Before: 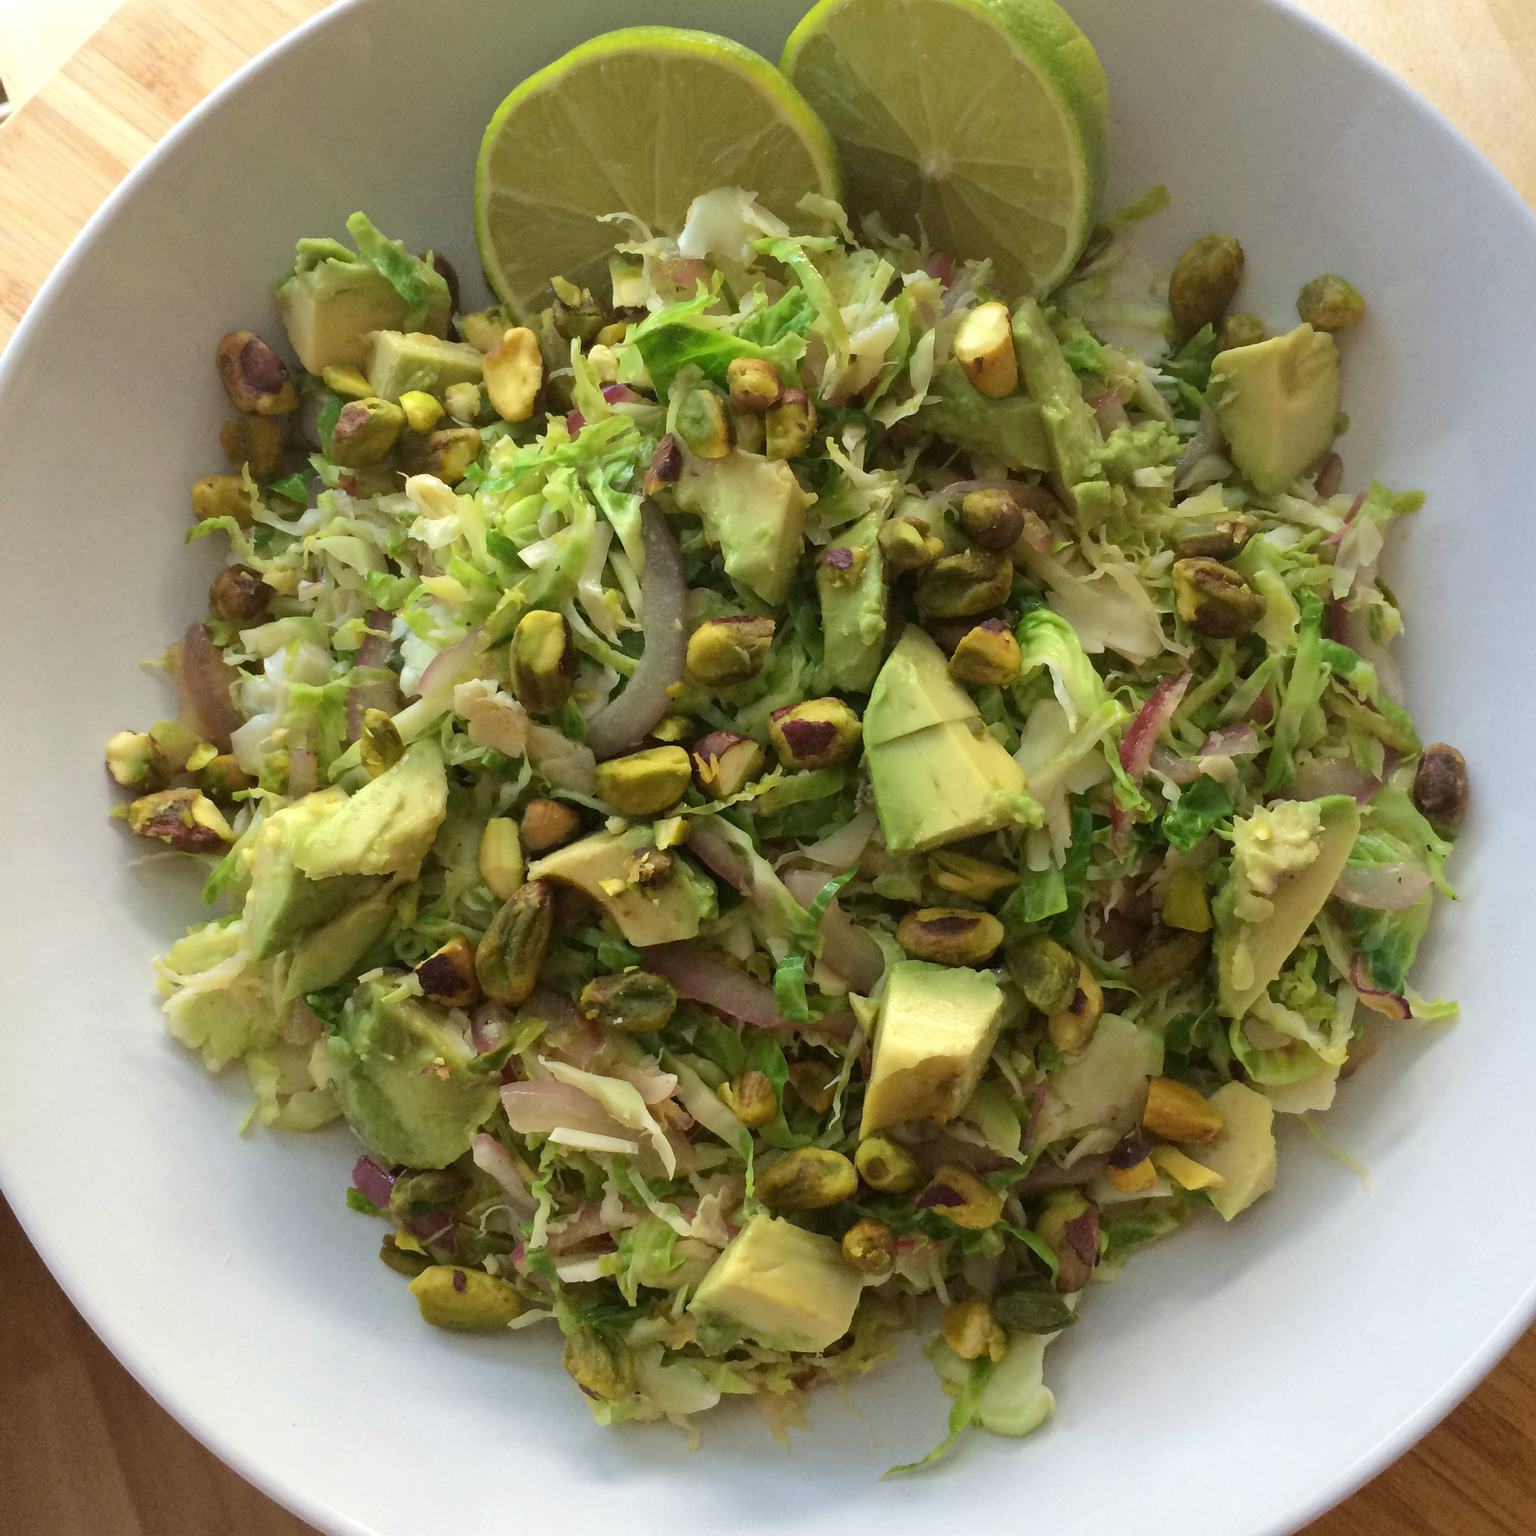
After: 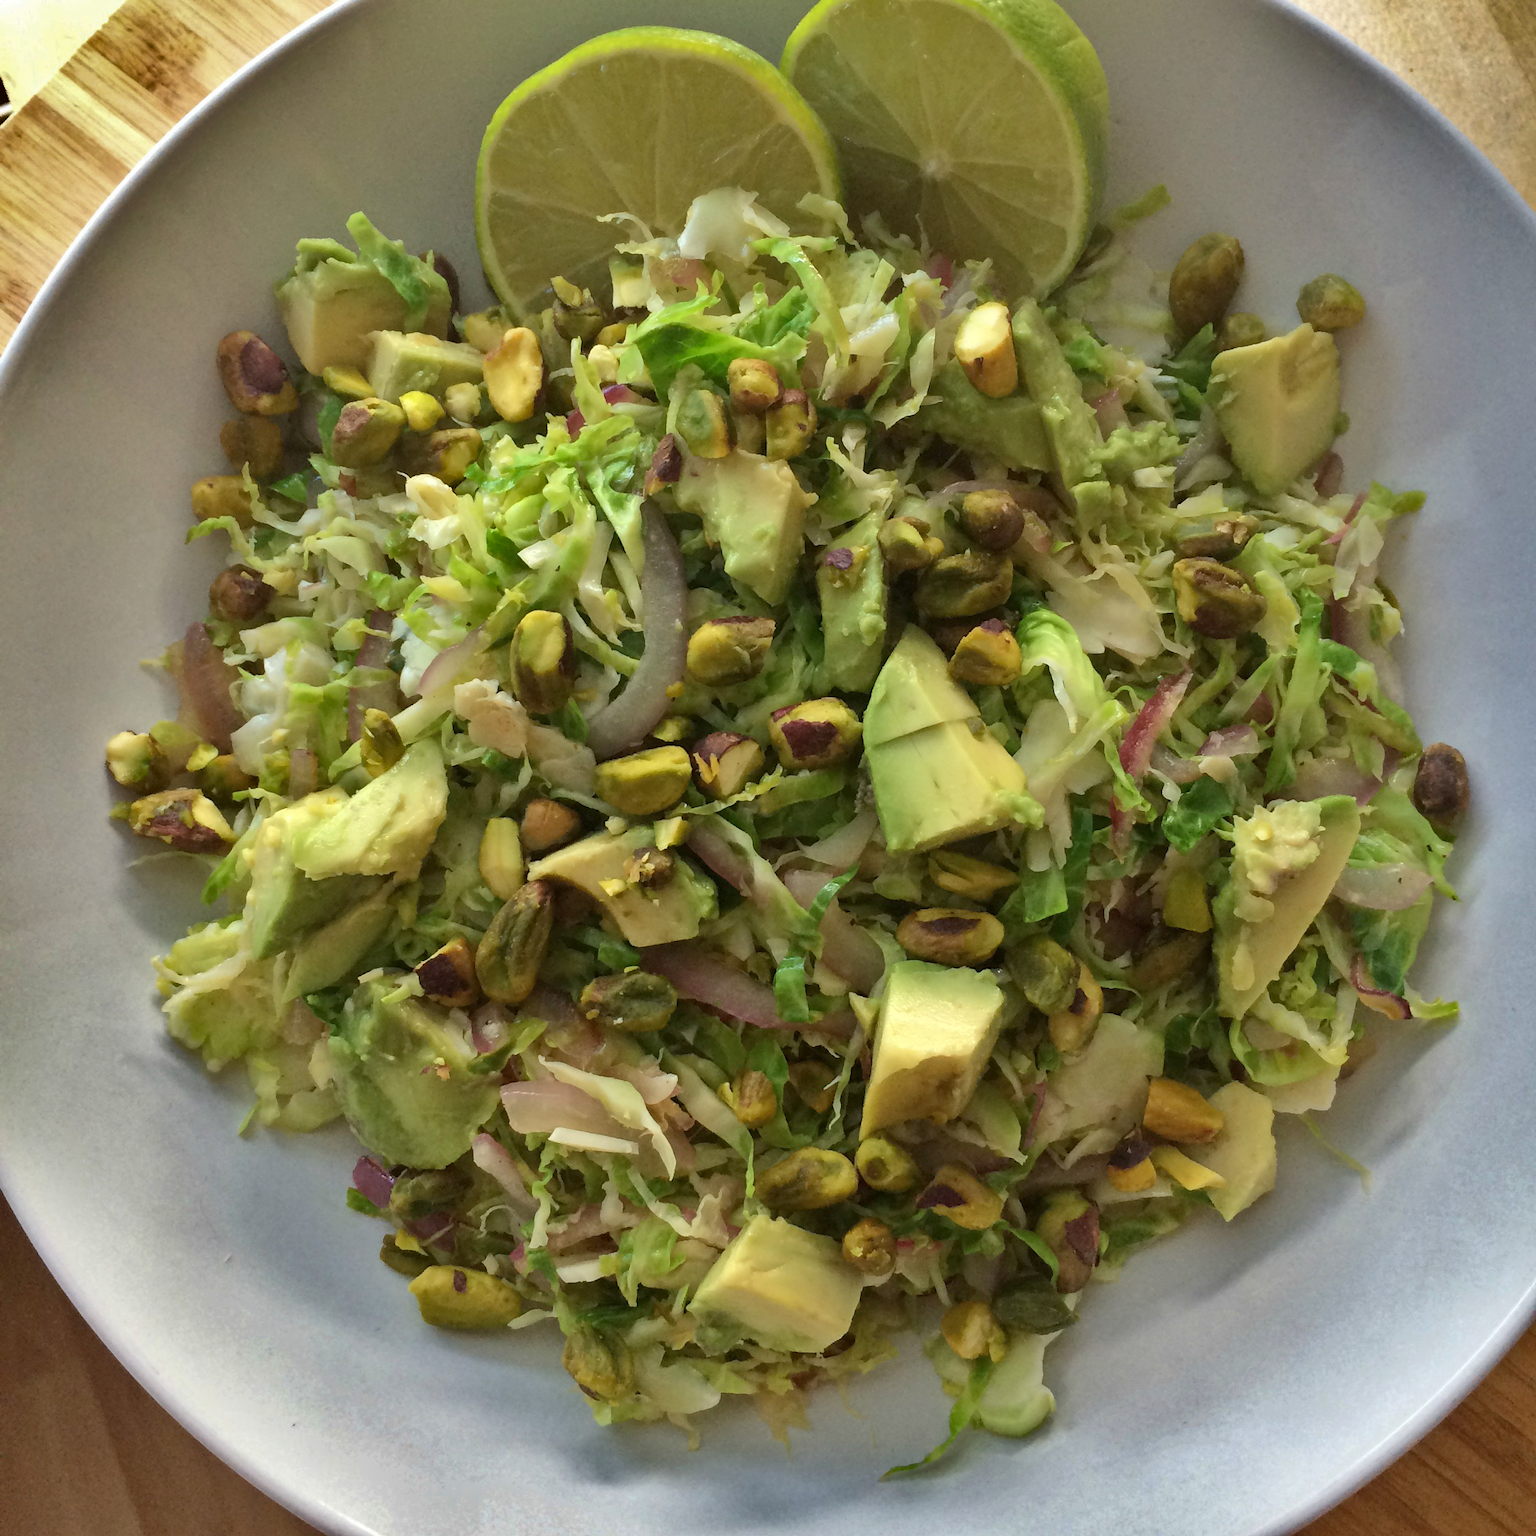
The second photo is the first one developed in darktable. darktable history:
shadows and highlights: shadows 19.13, highlights -83.41, soften with gaussian
exposure: compensate highlight preservation false
